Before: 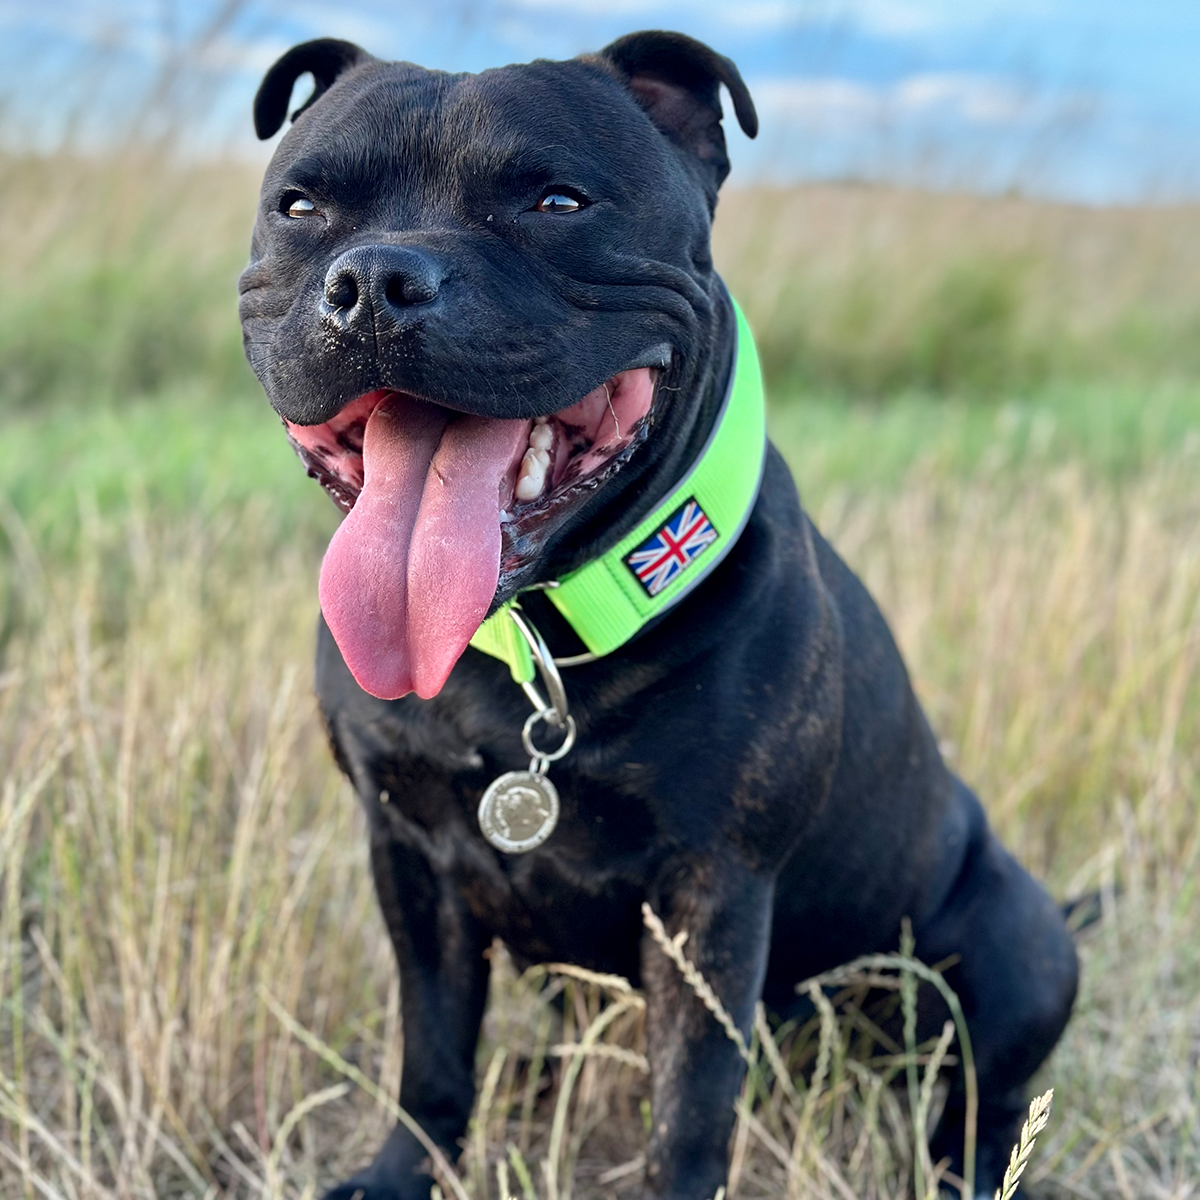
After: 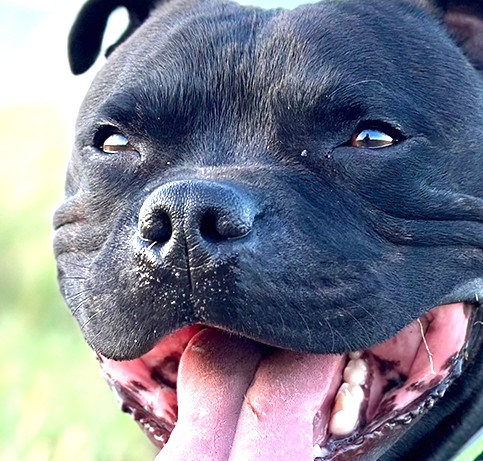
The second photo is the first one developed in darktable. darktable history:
crop: left 15.562%, top 5.449%, right 44.109%, bottom 56.105%
exposure: black level correction 0, exposure 1.2 EV, compensate exposure bias true, compensate highlight preservation false
